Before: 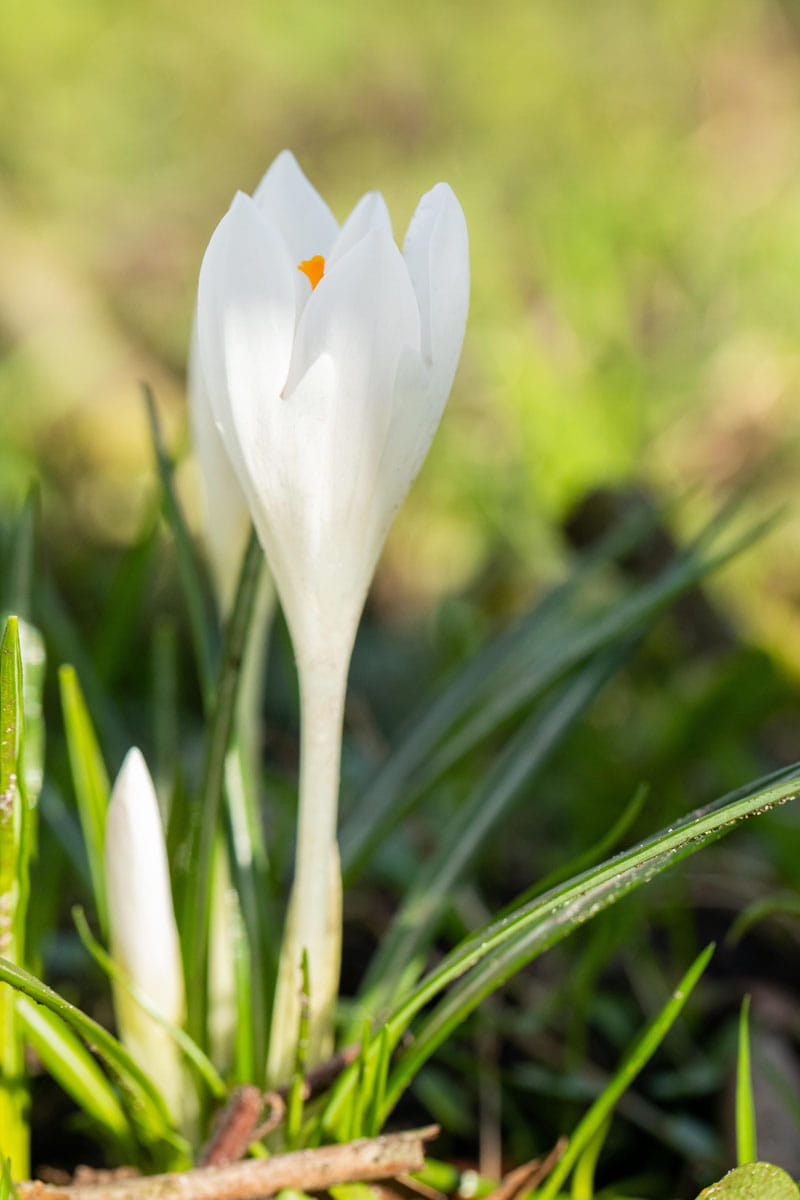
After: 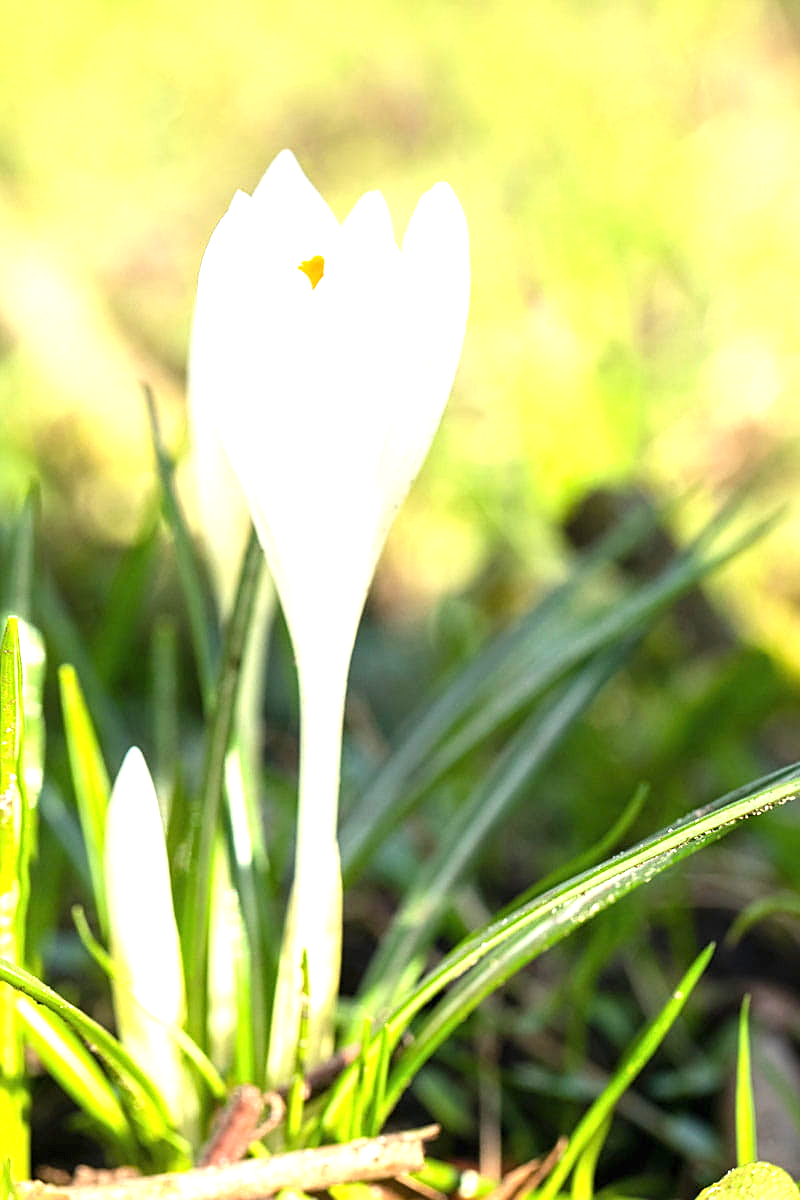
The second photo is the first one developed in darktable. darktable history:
exposure: black level correction 0, exposure 1.2 EV, compensate exposure bias true, compensate highlight preservation false
tone equalizer: on, module defaults
sharpen: on, module defaults
